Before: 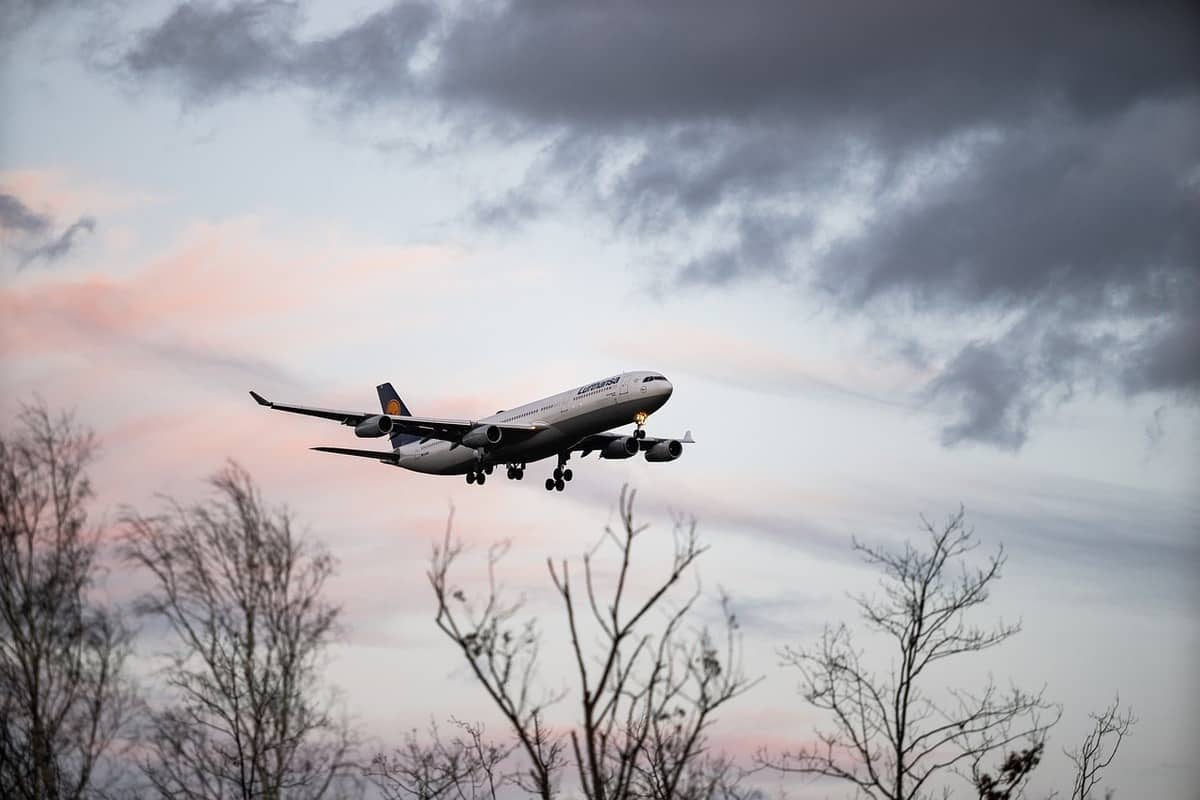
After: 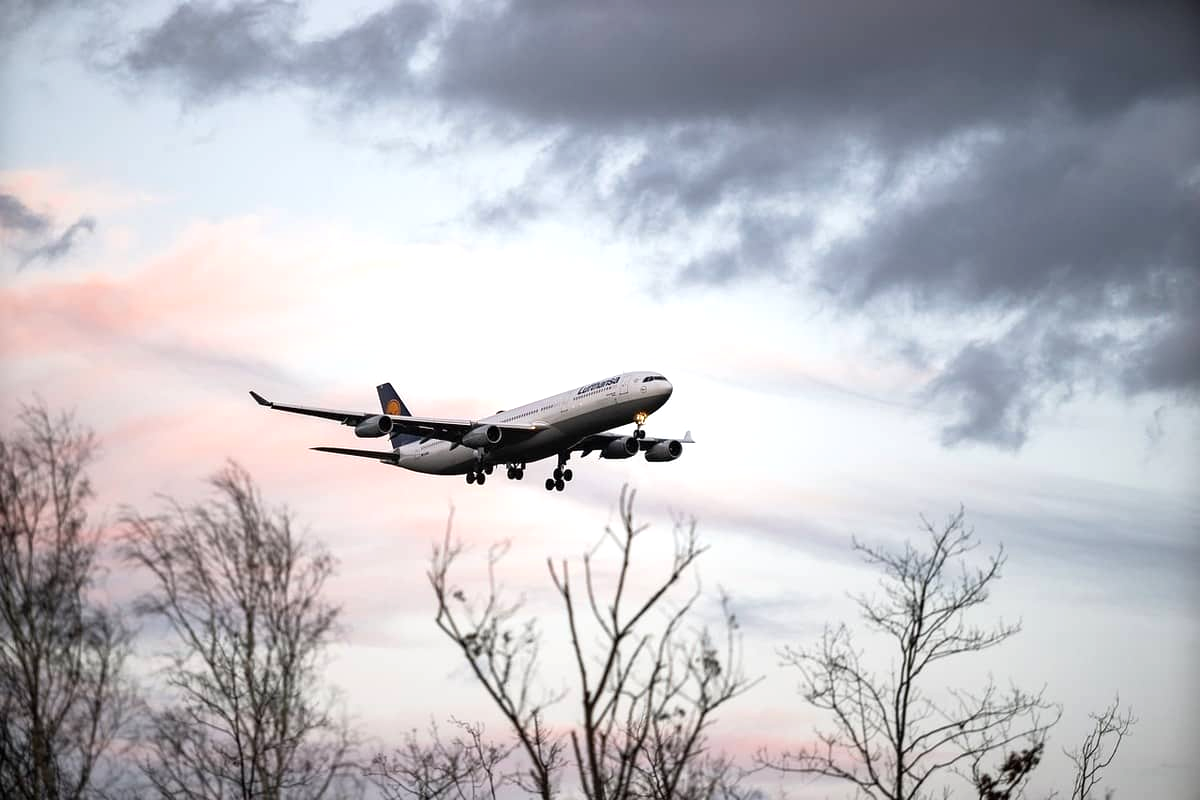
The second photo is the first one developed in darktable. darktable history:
exposure: exposure 0.445 EV, compensate highlight preservation false
